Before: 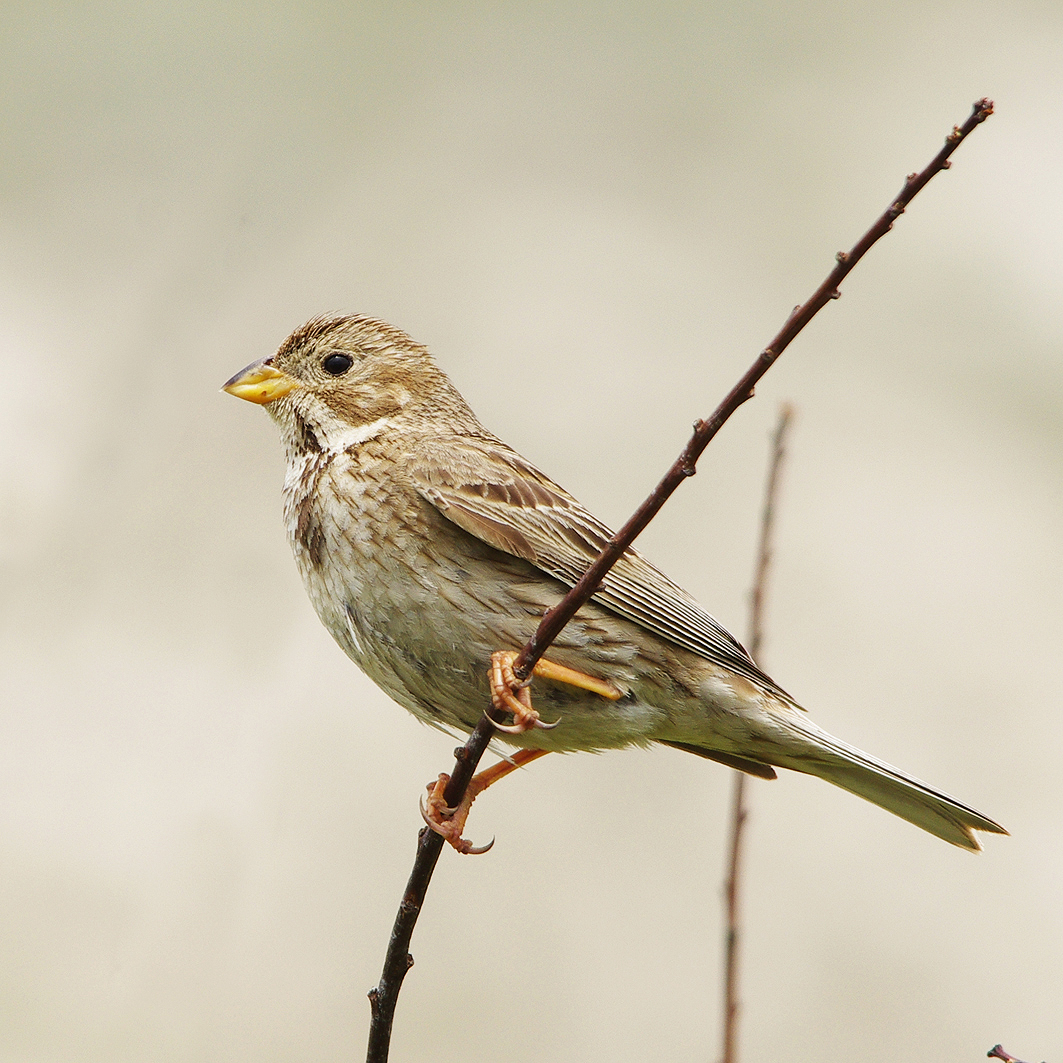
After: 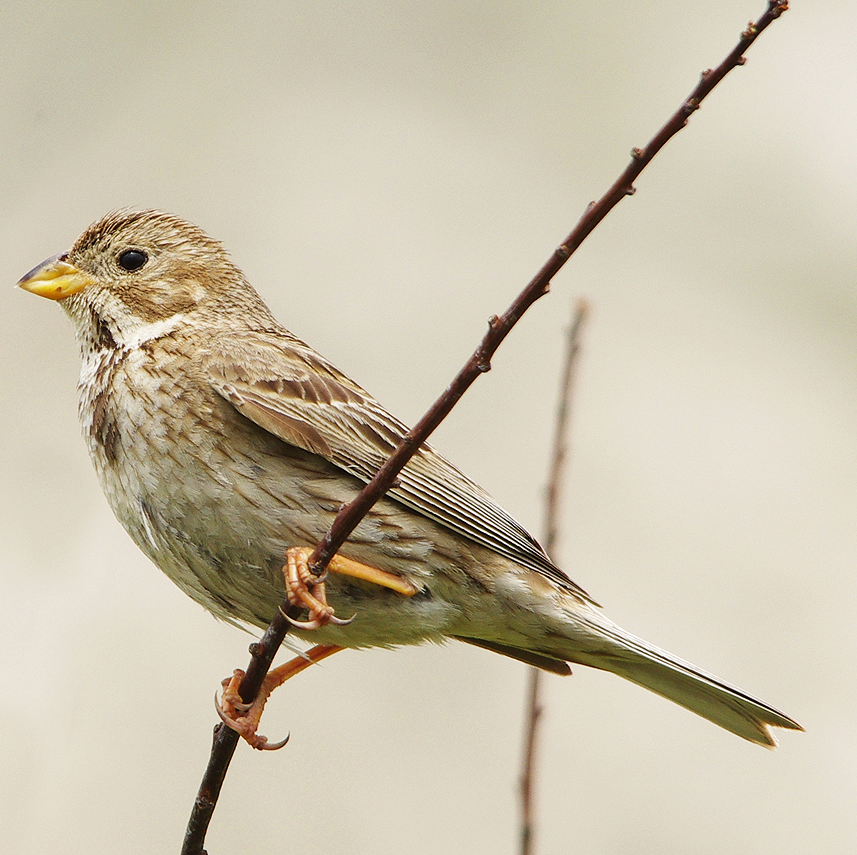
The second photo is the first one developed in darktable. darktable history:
exposure: exposure 0.725 EV, compensate exposure bias true, compensate highlight preservation false
crop: left 19.331%, top 9.876%, right 0%, bottom 9.617%
